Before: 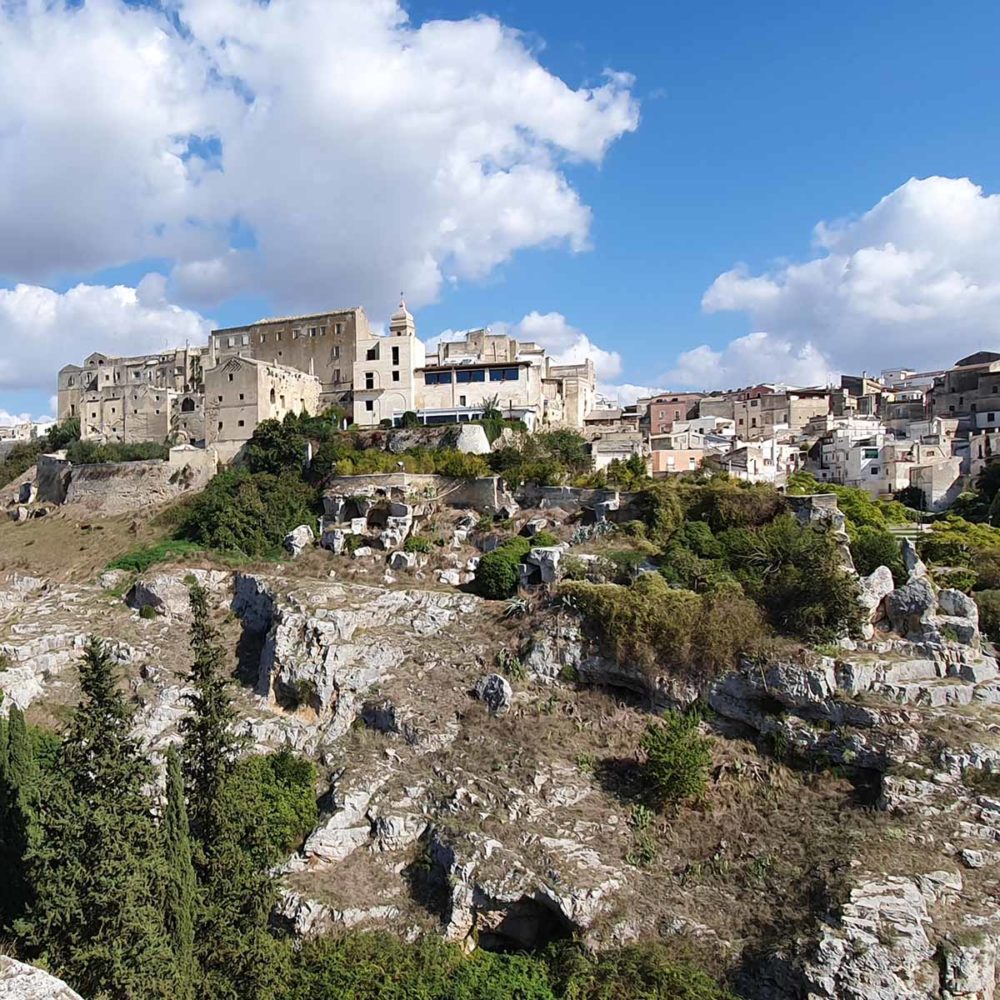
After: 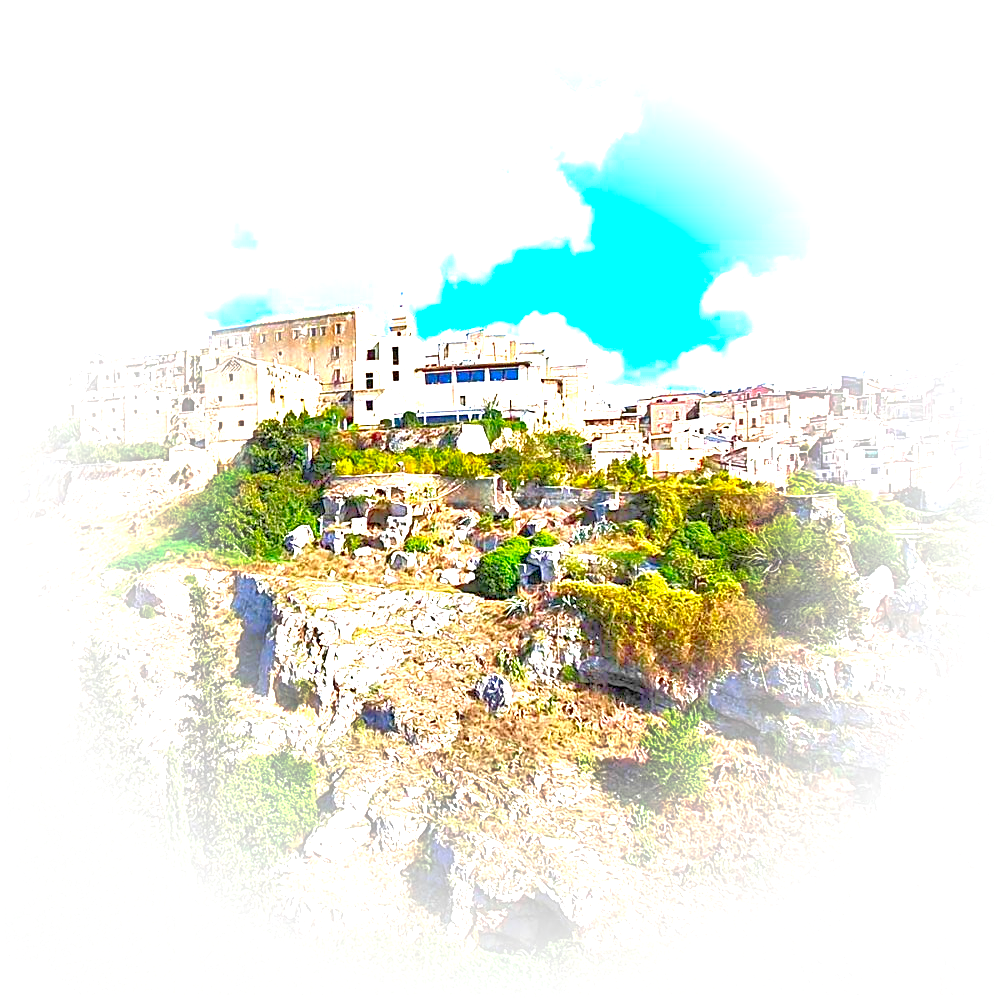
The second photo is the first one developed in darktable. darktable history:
exposure: exposure 2.013 EV, compensate exposure bias true, compensate highlight preservation false
color correction: highlights b* 0.033, saturation 2.13
sharpen: on, module defaults
vignetting: fall-off start 49.05%, brightness 0.999, saturation -0.495, center (0, 0.009), automatic ratio true, width/height ratio 1.287
tone equalizer: -7 EV 0.145 EV, -6 EV 0.565 EV, -5 EV 1.13 EV, -4 EV 1.35 EV, -3 EV 1.15 EV, -2 EV 0.6 EV, -1 EV 0.162 EV
